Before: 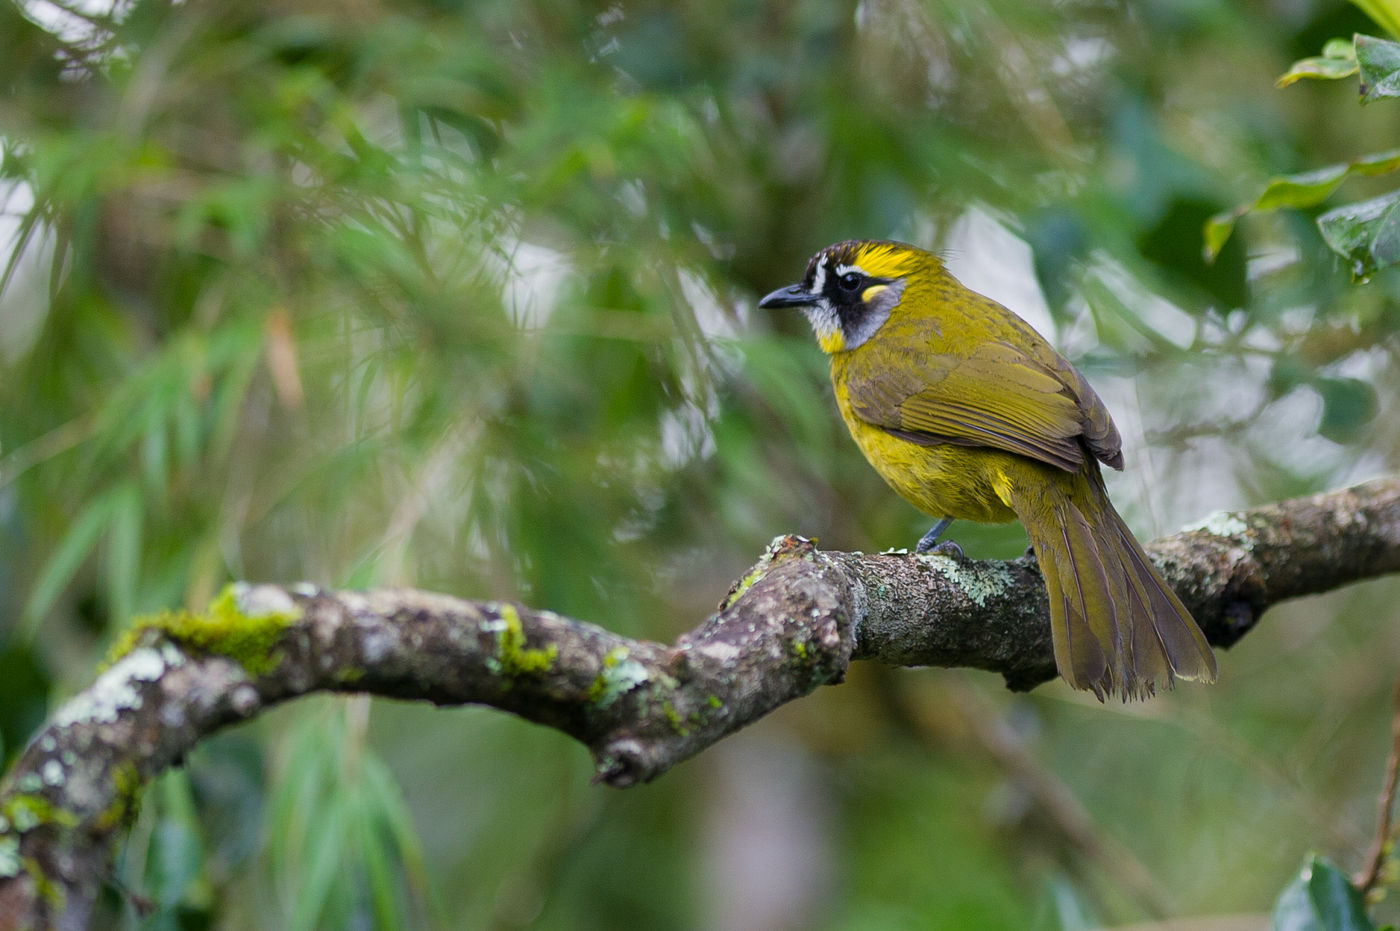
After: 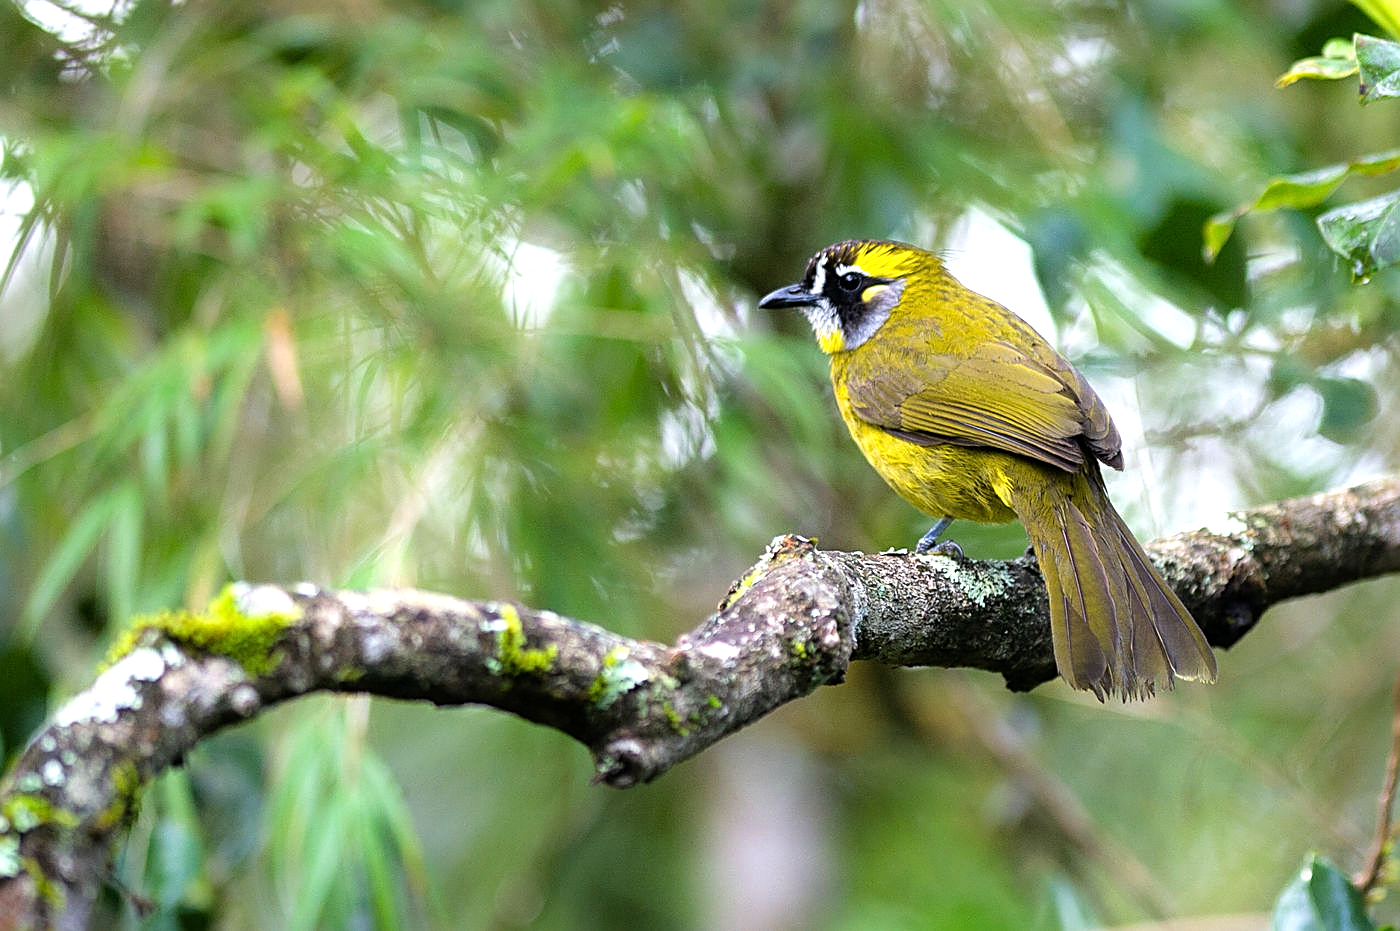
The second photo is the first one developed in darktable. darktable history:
tone equalizer: -8 EV -1.1 EV, -7 EV -1.05 EV, -6 EV -0.887 EV, -5 EV -0.557 EV, -3 EV 0.556 EV, -2 EV 0.841 EV, -1 EV 0.995 EV, +0 EV 1.07 EV
sharpen: on, module defaults
